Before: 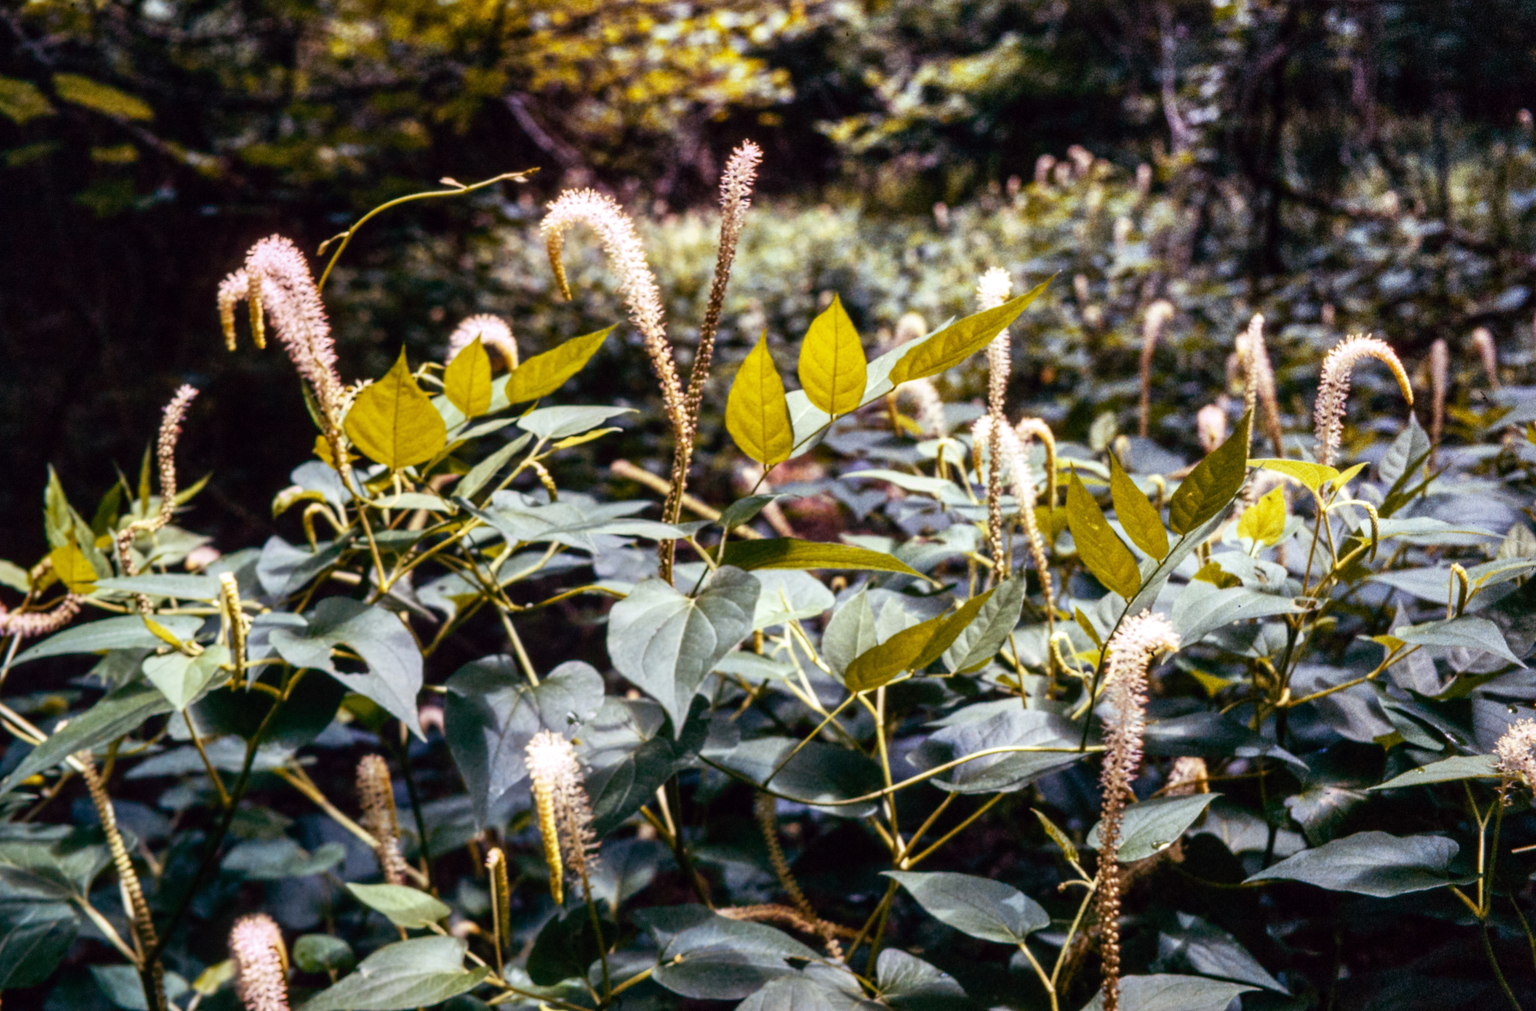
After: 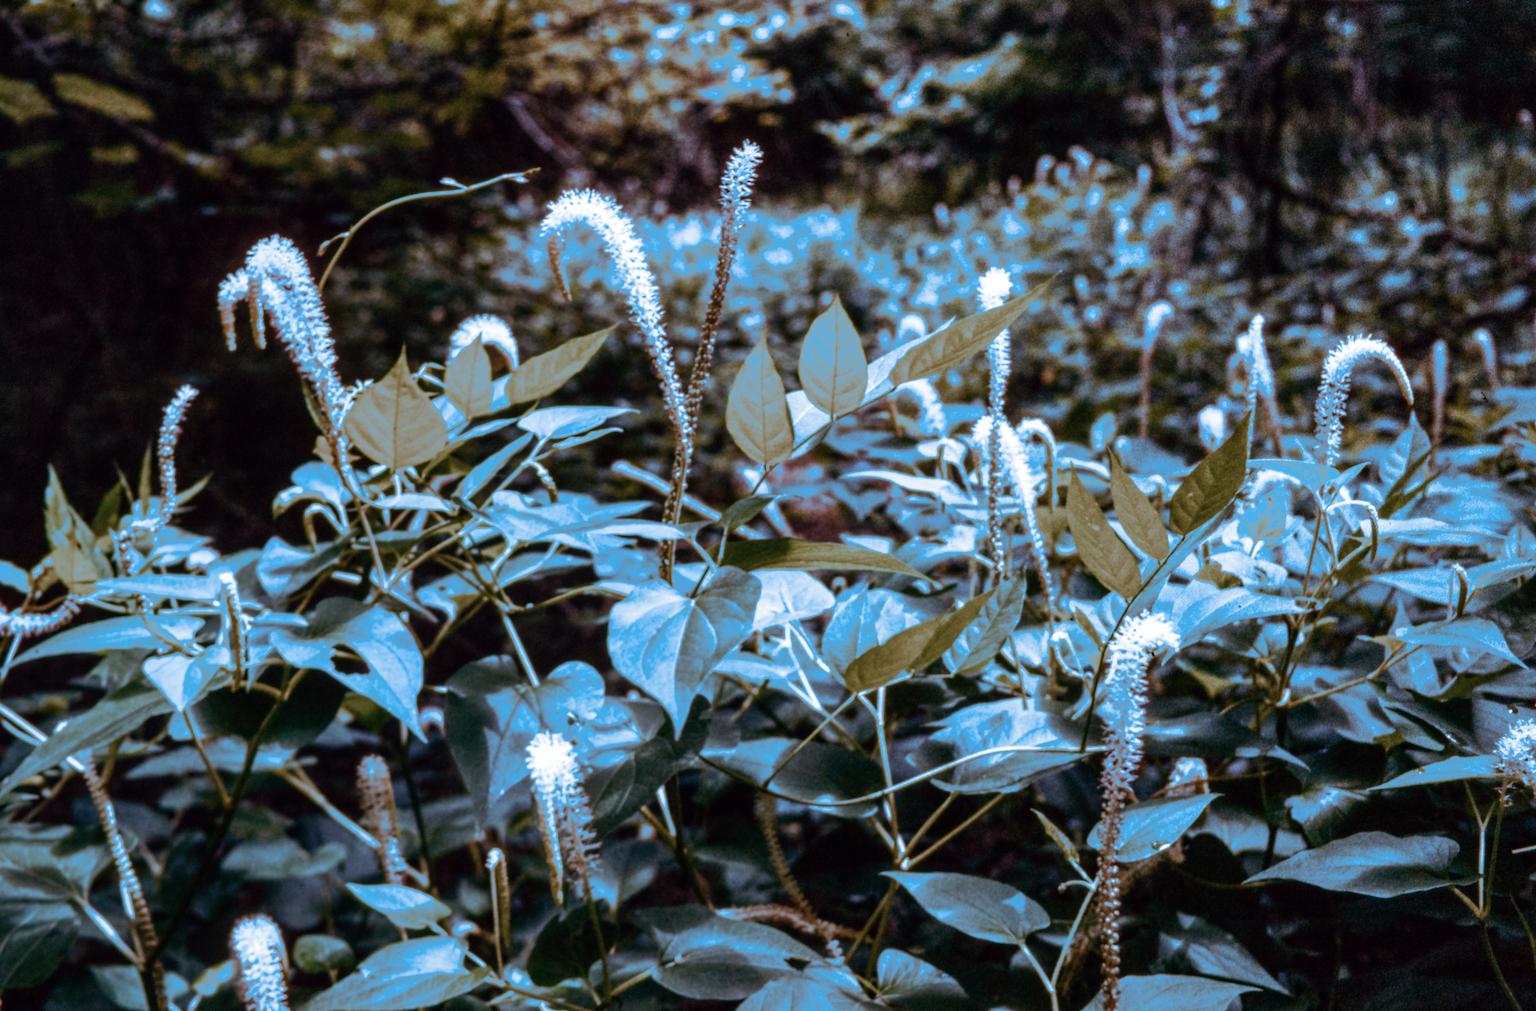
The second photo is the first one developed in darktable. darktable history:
split-toning: shadows › hue 220°, shadows › saturation 0.64, highlights › hue 220°, highlights › saturation 0.64, balance 0, compress 5.22%
contrast brightness saturation: contrast 0.06, brightness -0.01, saturation -0.23
